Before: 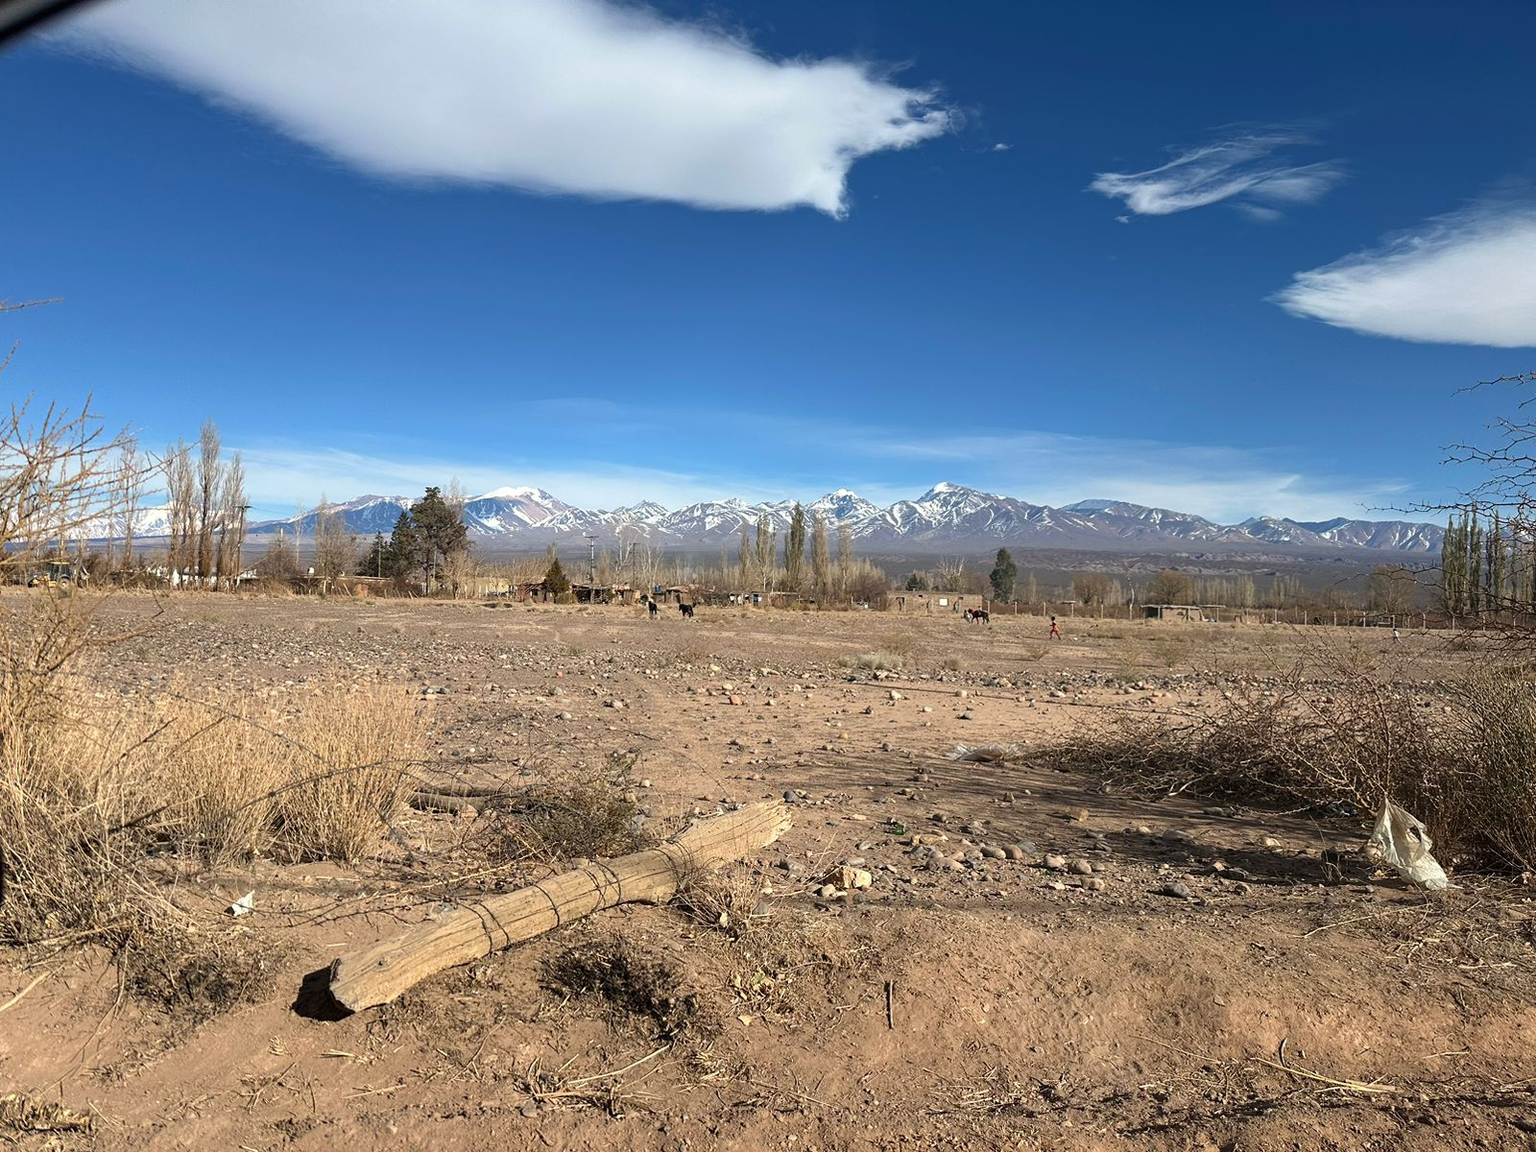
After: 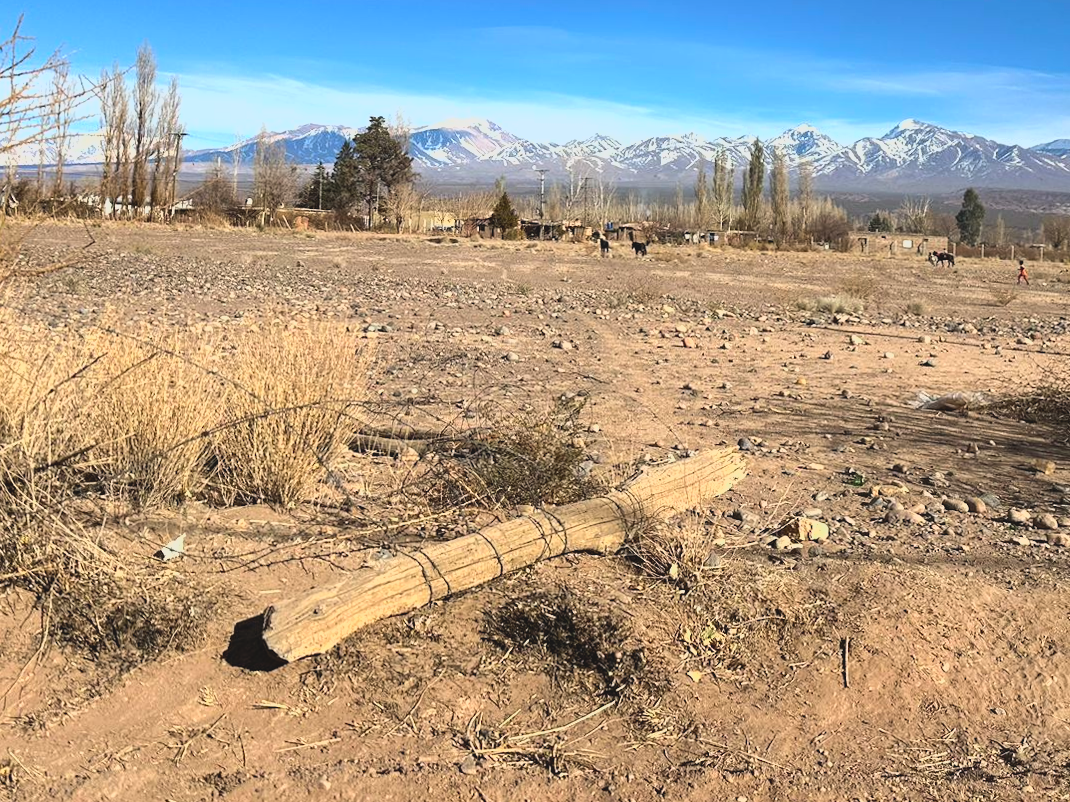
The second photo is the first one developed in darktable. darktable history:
crop and rotate: angle -0.82°, left 3.85%, top 31.828%, right 27.992%
lowpass: radius 0.1, contrast 0.85, saturation 1.1, unbound 0
tone equalizer: -8 EV -0.75 EV, -7 EV -0.7 EV, -6 EV -0.6 EV, -5 EV -0.4 EV, -3 EV 0.4 EV, -2 EV 0.6 EV, -1 EV 0.7 EV, +0 EV 0.75 EV, edges refinement/feathering 500, mask exposure compensation -1.57 EV, preserve details no
